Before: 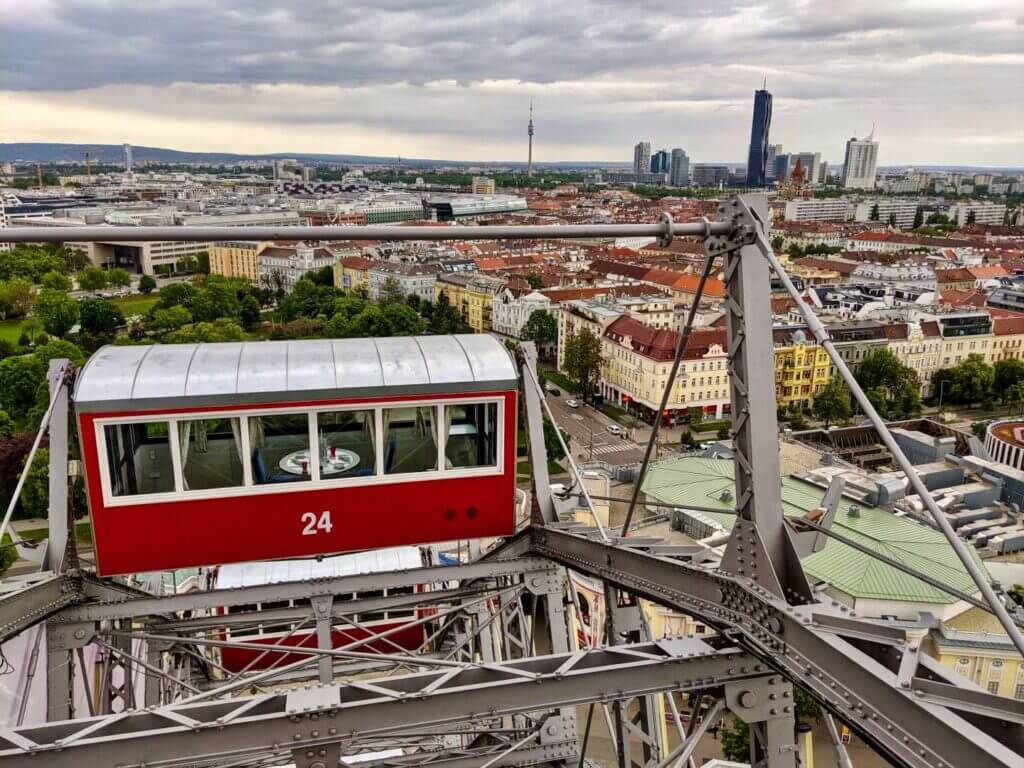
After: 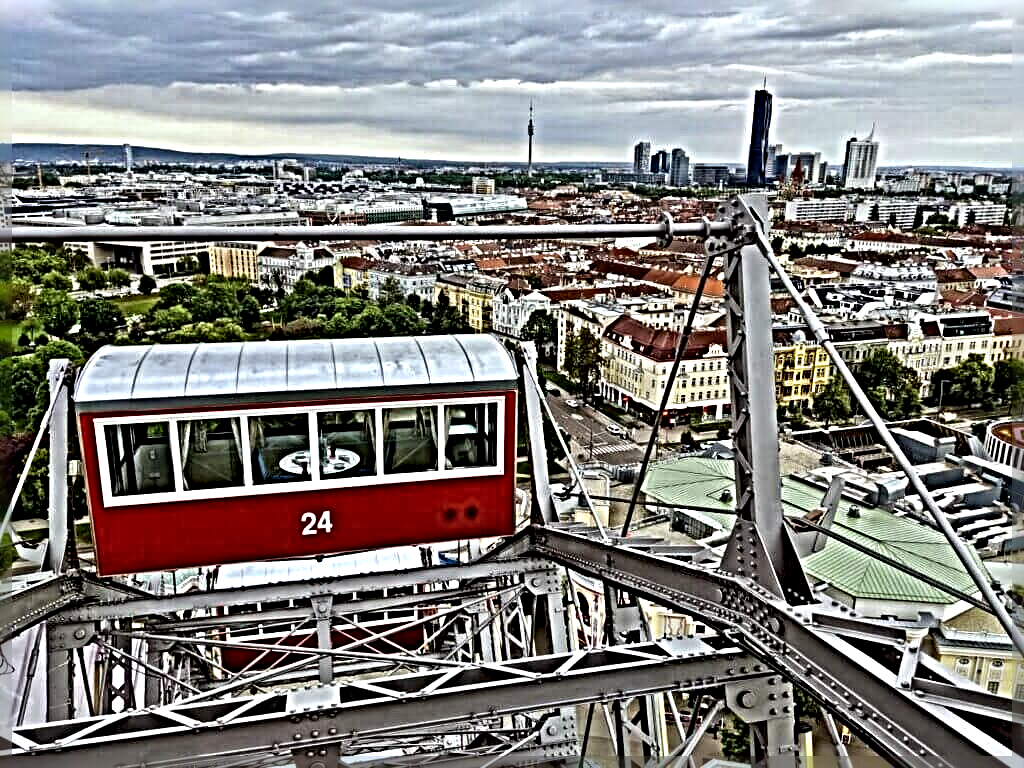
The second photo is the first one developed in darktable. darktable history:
white balance: red 0.925, blue 1.046
exposure: black level correction 0.001, compensate highlight preservation false
sharpen: radius 6.3, amount 1.8, threshold 0
